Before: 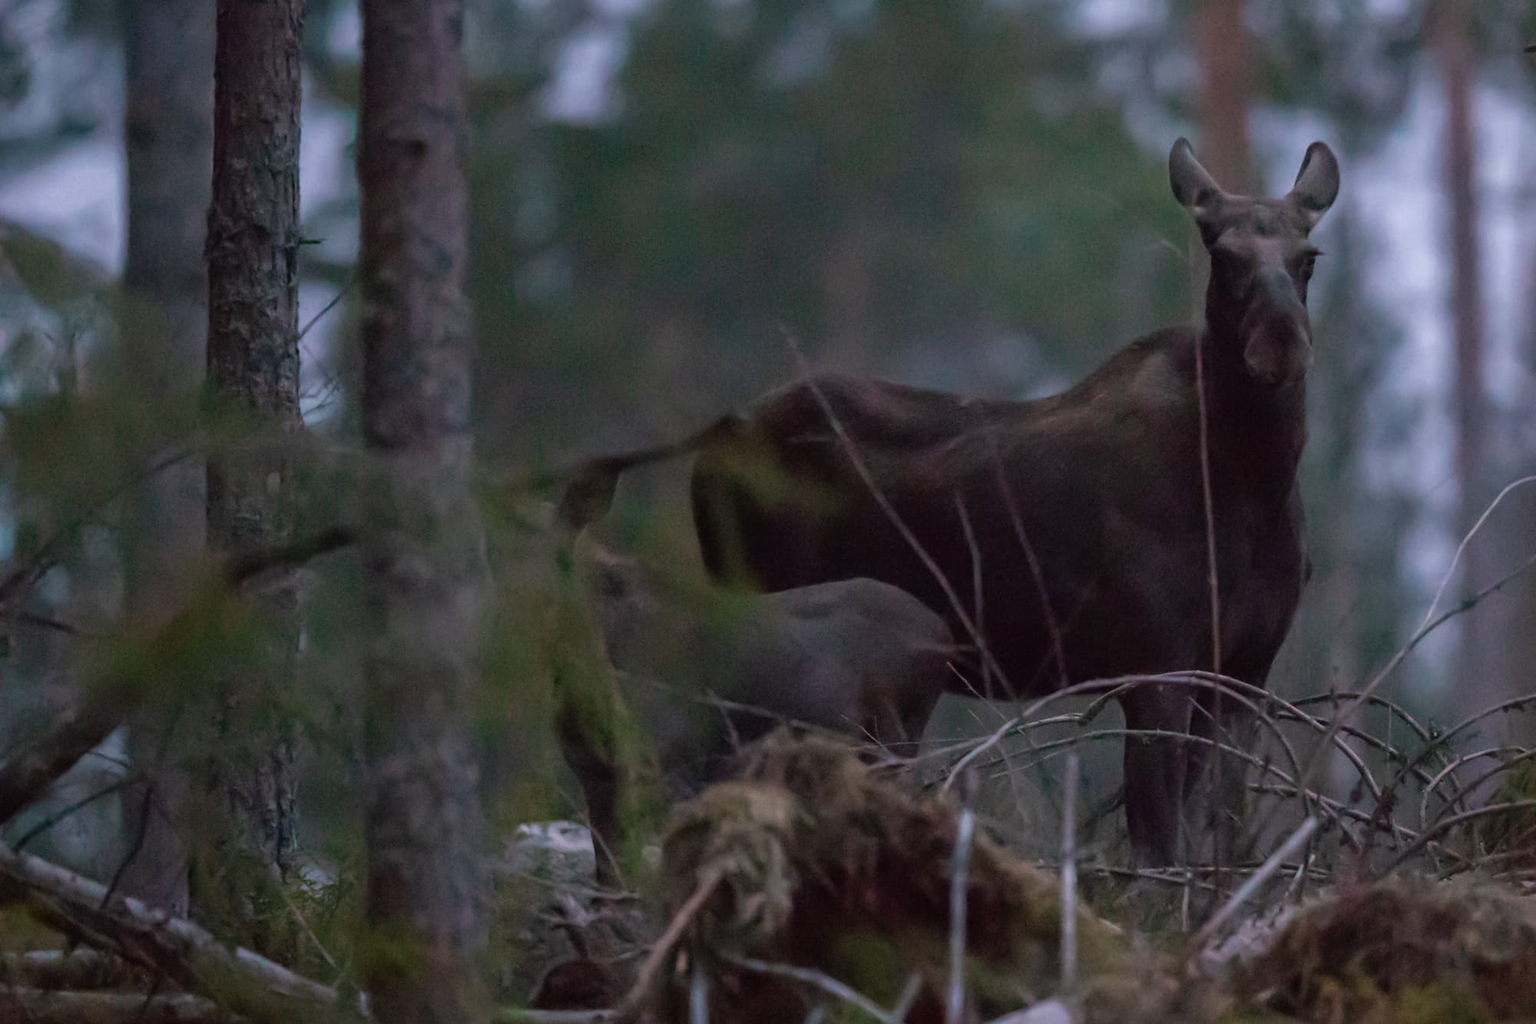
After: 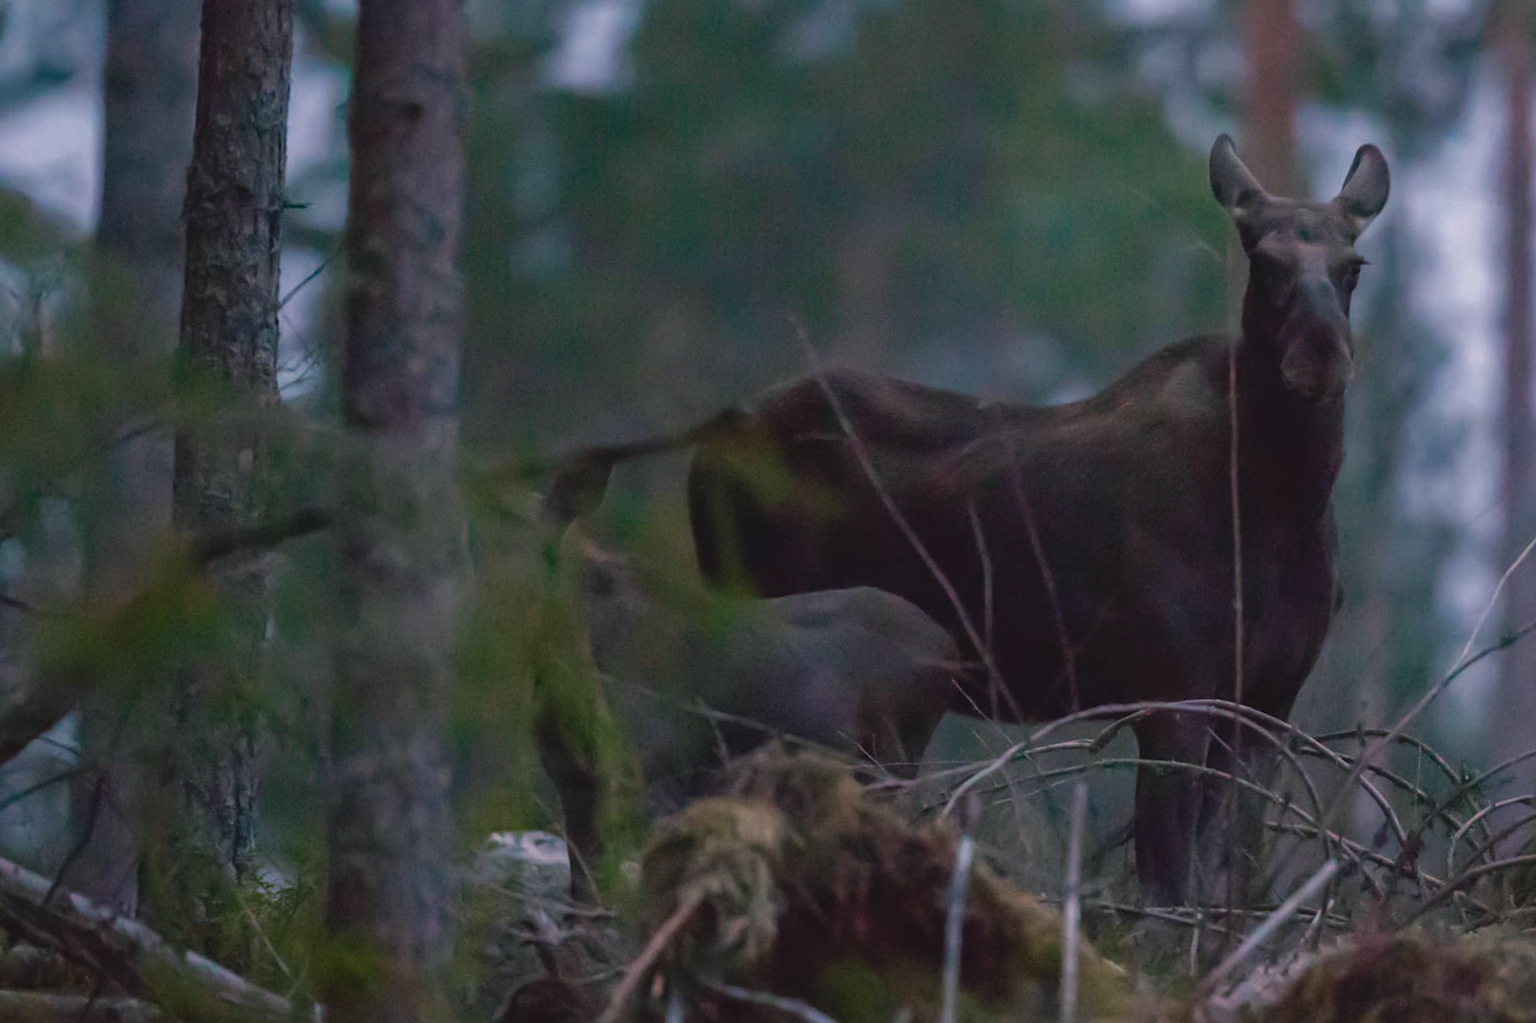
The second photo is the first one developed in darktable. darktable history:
crop and rotate: angle -2.38°
color balance rgb: shadows lift › chroma 2%, shadows lift › hue 219.6°, power › hue 313.2°, highlights gain › chroma 3%, highlights gain › hue 75.6°, global offset › luminance 0.5%, perceptual saturation grading › global saturation 15.33%, perceptual saturation grading › highlights -19.33%, perceptual saturation grading › shadows 20%, global vibrance 20%
